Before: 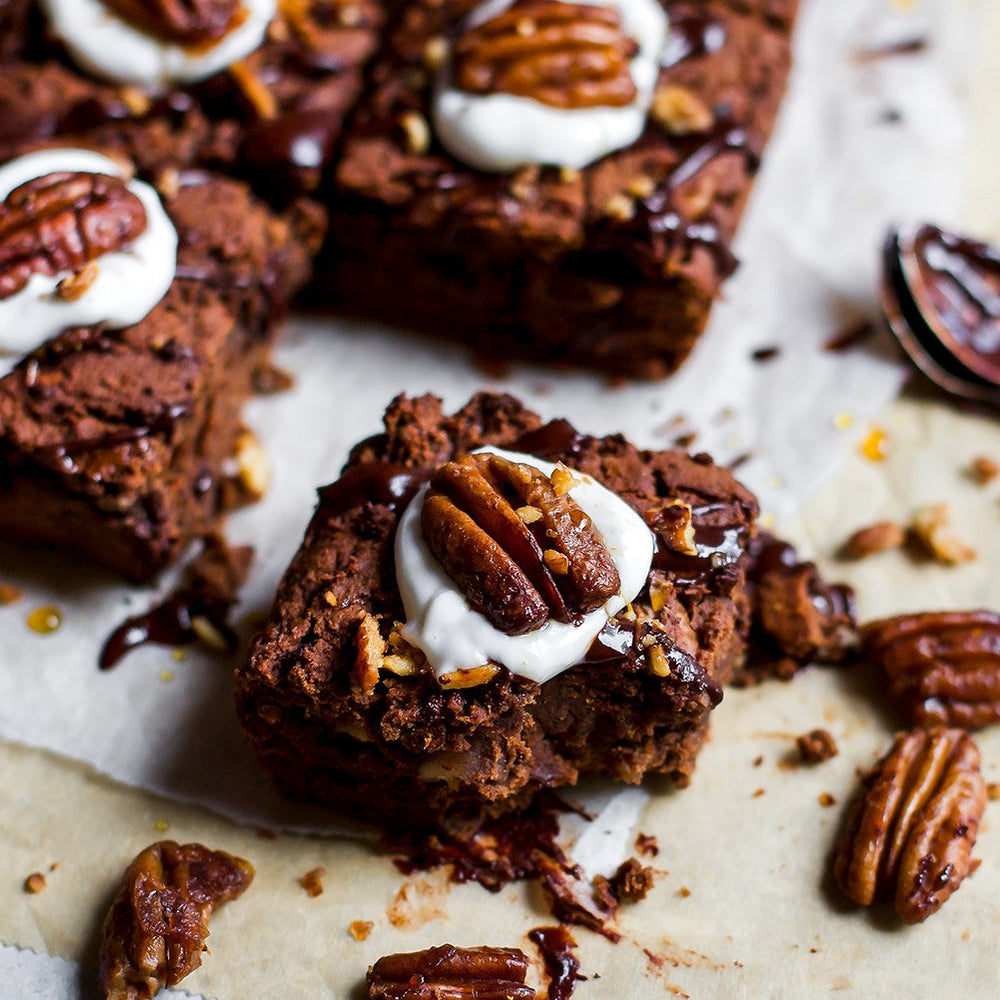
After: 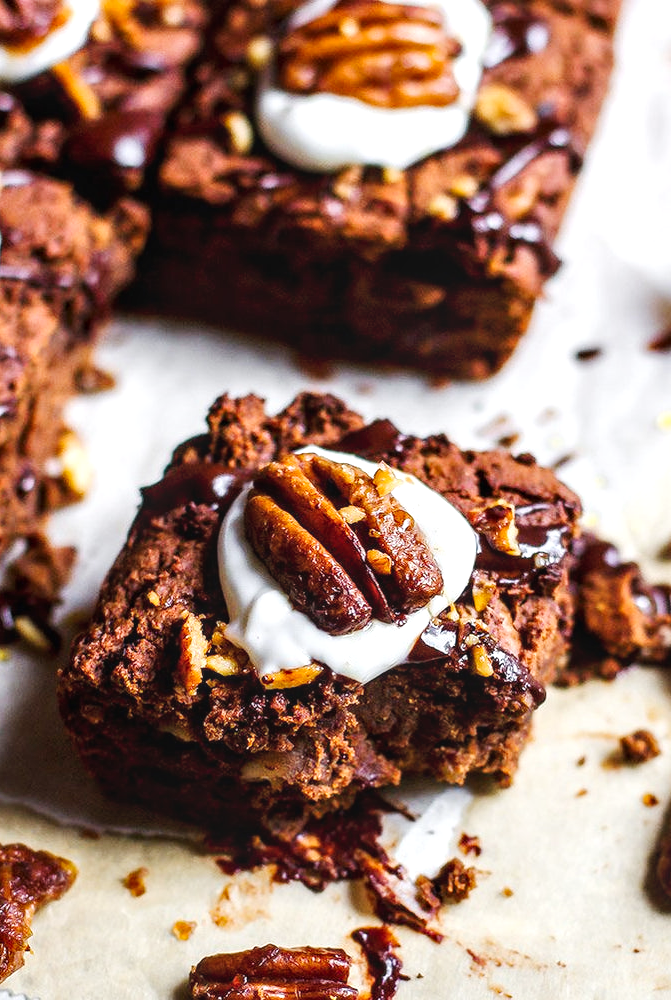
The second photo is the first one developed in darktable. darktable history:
local contrast: on, module defaults
tone curve: curves: ch0 [(0, 0.018) (0.036, 0.038) (0.15, 0.131) (0.27, 0.247) (0.545, 0.561) (0.761, 0.761) (1, 0.919)]; ch1 [(0, 0) (0.179, 0.173) (0.322, 0.32) (0.429, 0.431) (0.502, 0.5) (0.519, 0.522) (0.562, 0.588) (0.625, 0.67) (0.711, 0.745) (1, 1)]; ch2 [(0, 0) (0.29, 0.295) (0.404, 0.436) (0.497, 0.499) (0.521, 0.523) (0.561, 0.605) (0.657, 0.655) (0.712, 0.764) (1, 1)], preserve colors none
exposure: exposure 1 EV, compensate exposure bias true, compensate highlight preservation false
crop and rotate: left 17.768%, right 15.09%
